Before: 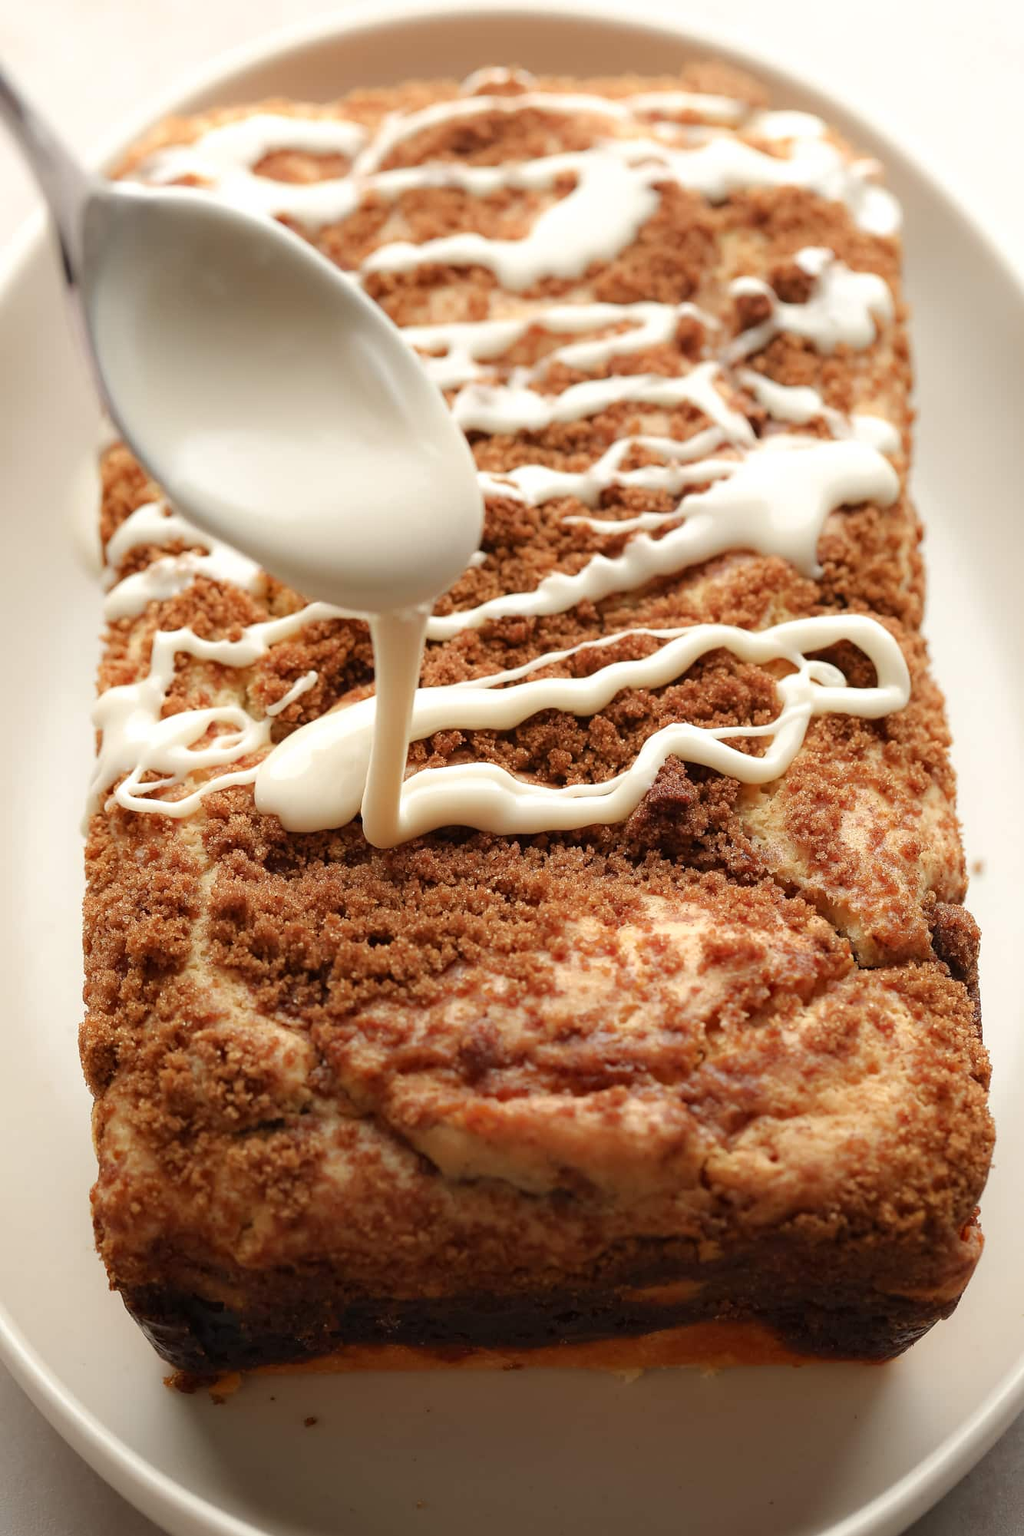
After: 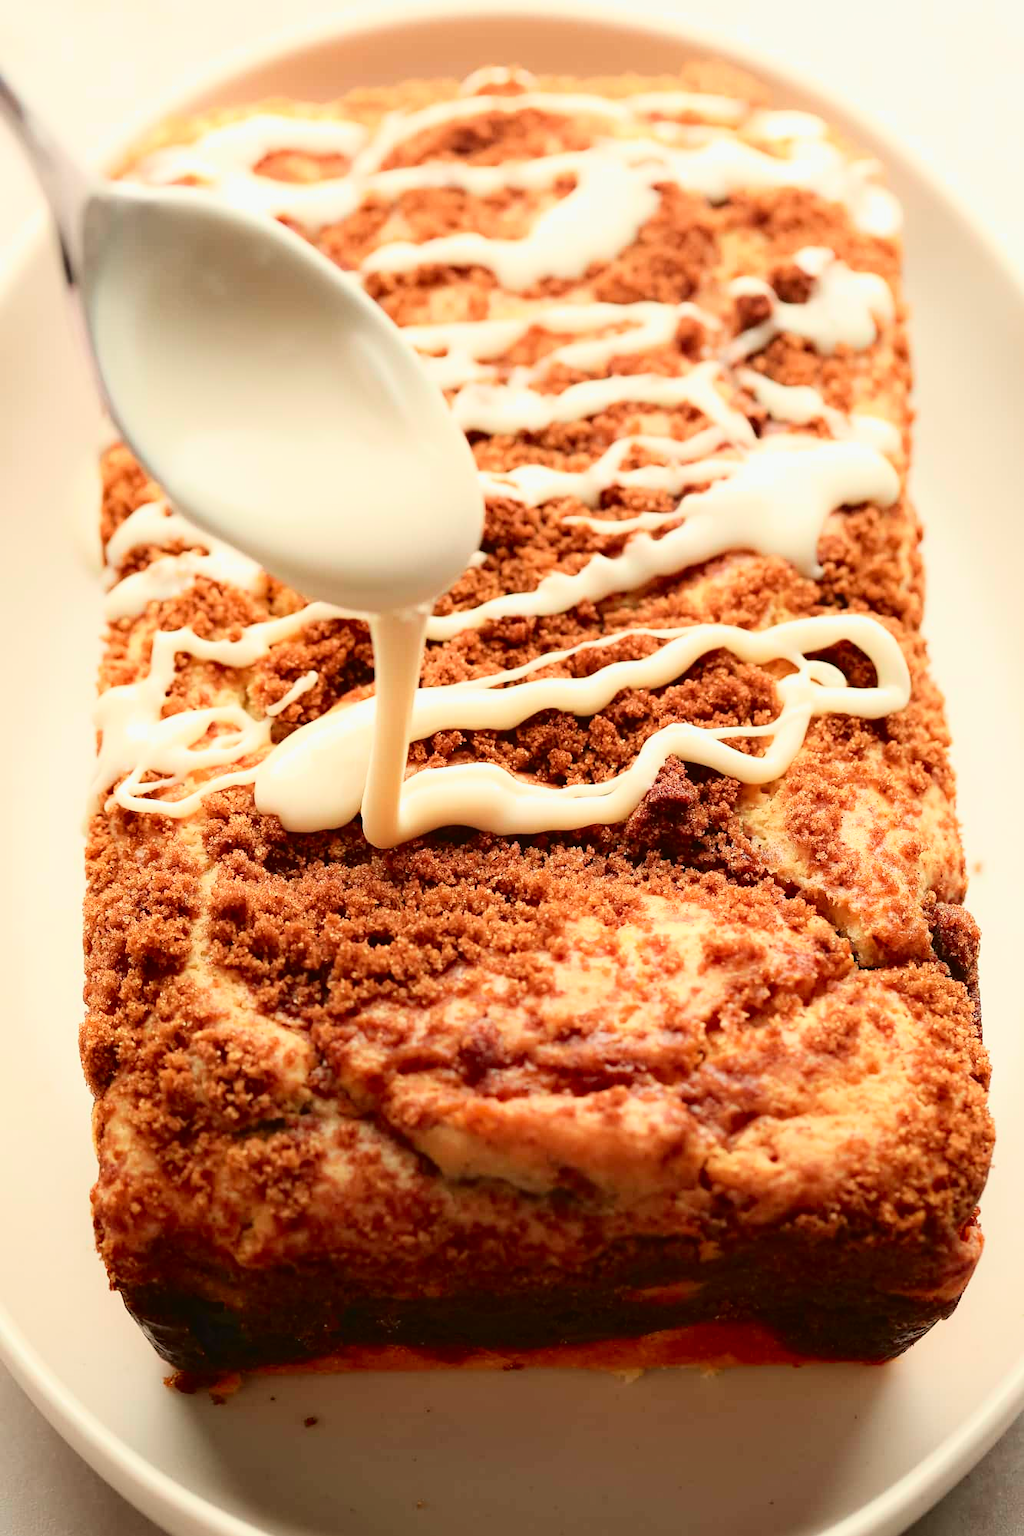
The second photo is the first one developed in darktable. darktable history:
tone curve: curves: ch0 [(0.003, 0.032) (0.037, 0.037) (0.142, 0.117) (0.279, 0.311) (0.405, 0.49) (0.526, 0.651) (0.722, 0.857) (0.875, 0.946) (1, 0.98)]; ch1 [(0, 0) (0.305, 0.325) (0.453, 0.437) (0.482, 0.473) (0.501, 0.498) (0.515, 0.523) (0.559, 0.591) (0.6, 0.659) (0.656, 0.71) (1, 1)]; ch2 [(0, 0) (0.323, 0.277) (0.424, 0.396) (0.479, 0.484) (0.499, 0.502) (0.515, 0.537) (0.564, 0.595) (0.644, 0.703) (0.742, 0.803) (1, 1)], color space Lab, independent channels, preserve colors none
